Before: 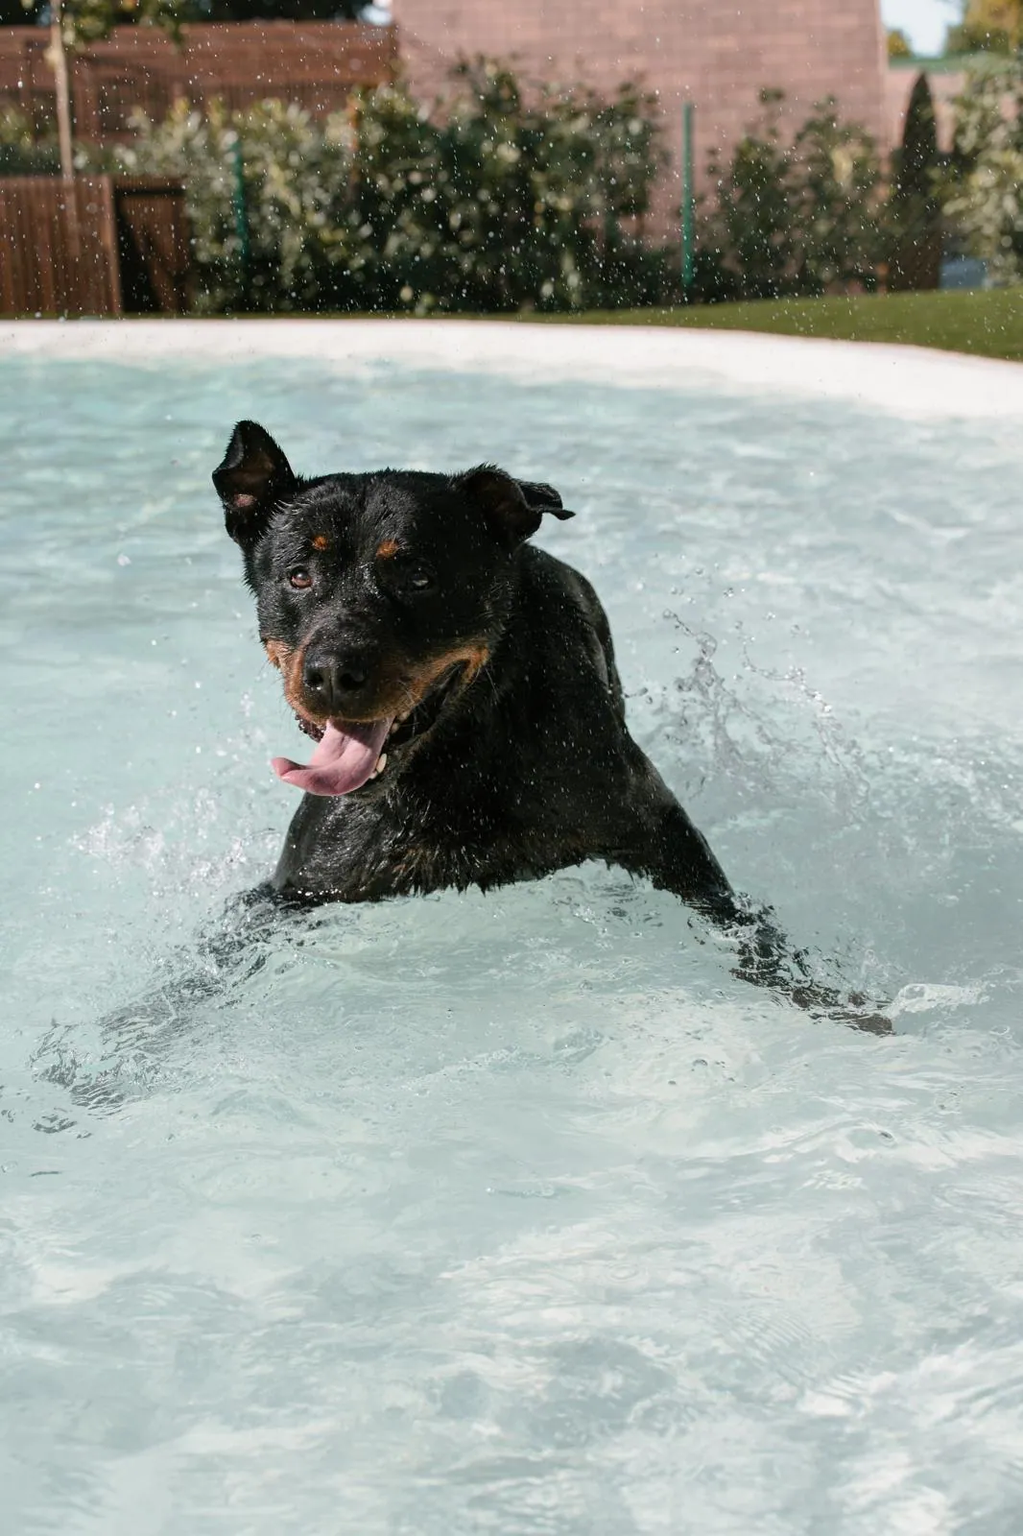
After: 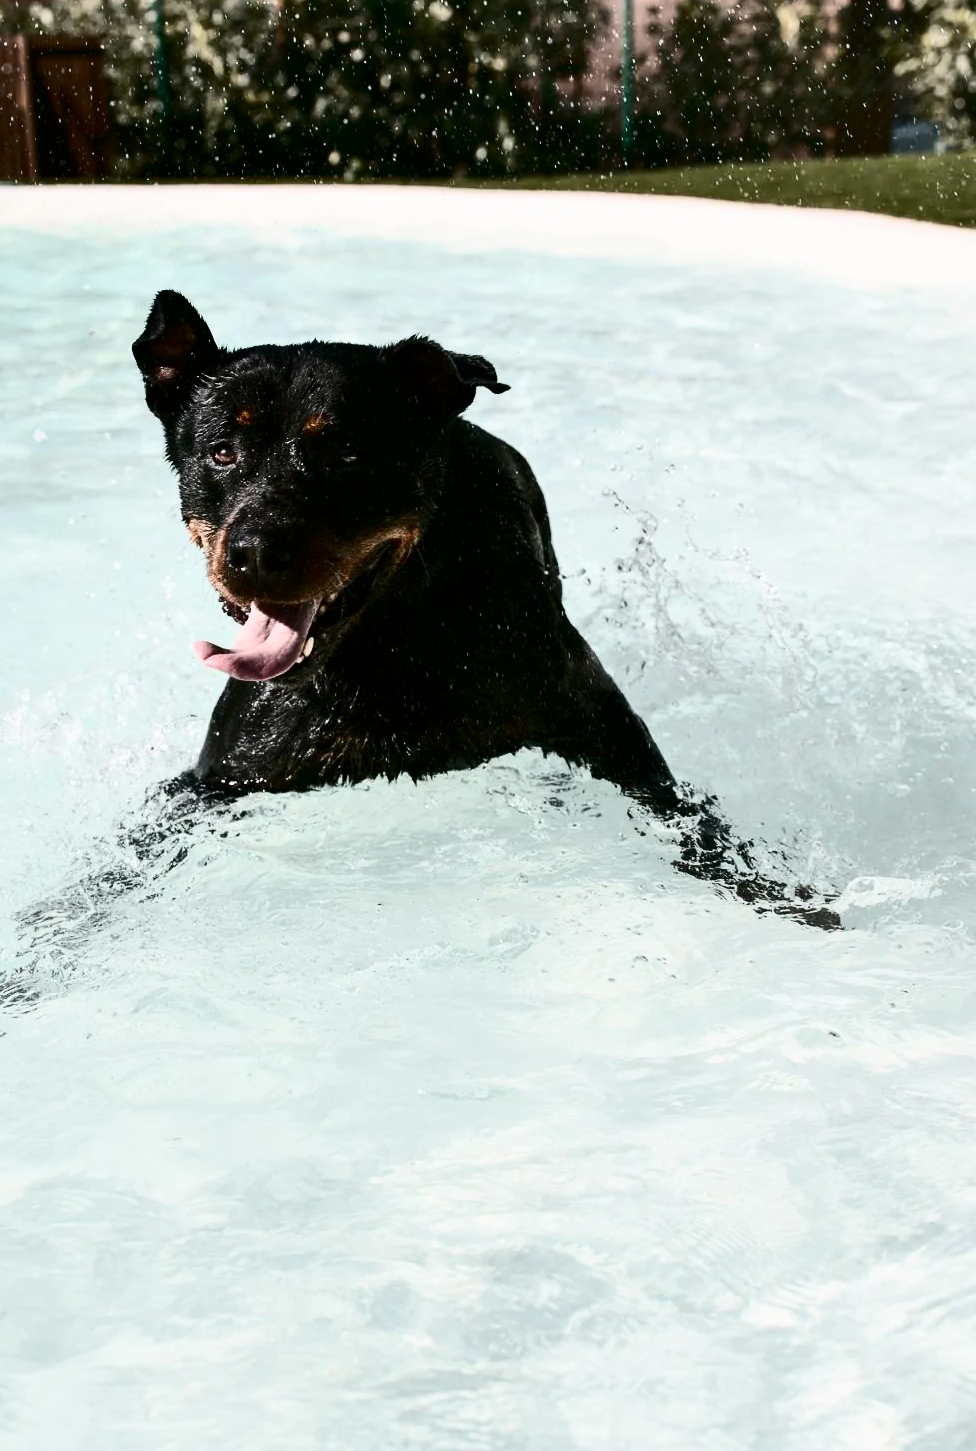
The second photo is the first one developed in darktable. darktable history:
crop and rotate: left 8.39%, top 9.309%
shadows and highlights: radius 128.37, shadows 30.47, highlights -30.78, low approximation 0.01, soften with gaussian
contrast brightness saturation: contrast 0.484, saturation -0.086
